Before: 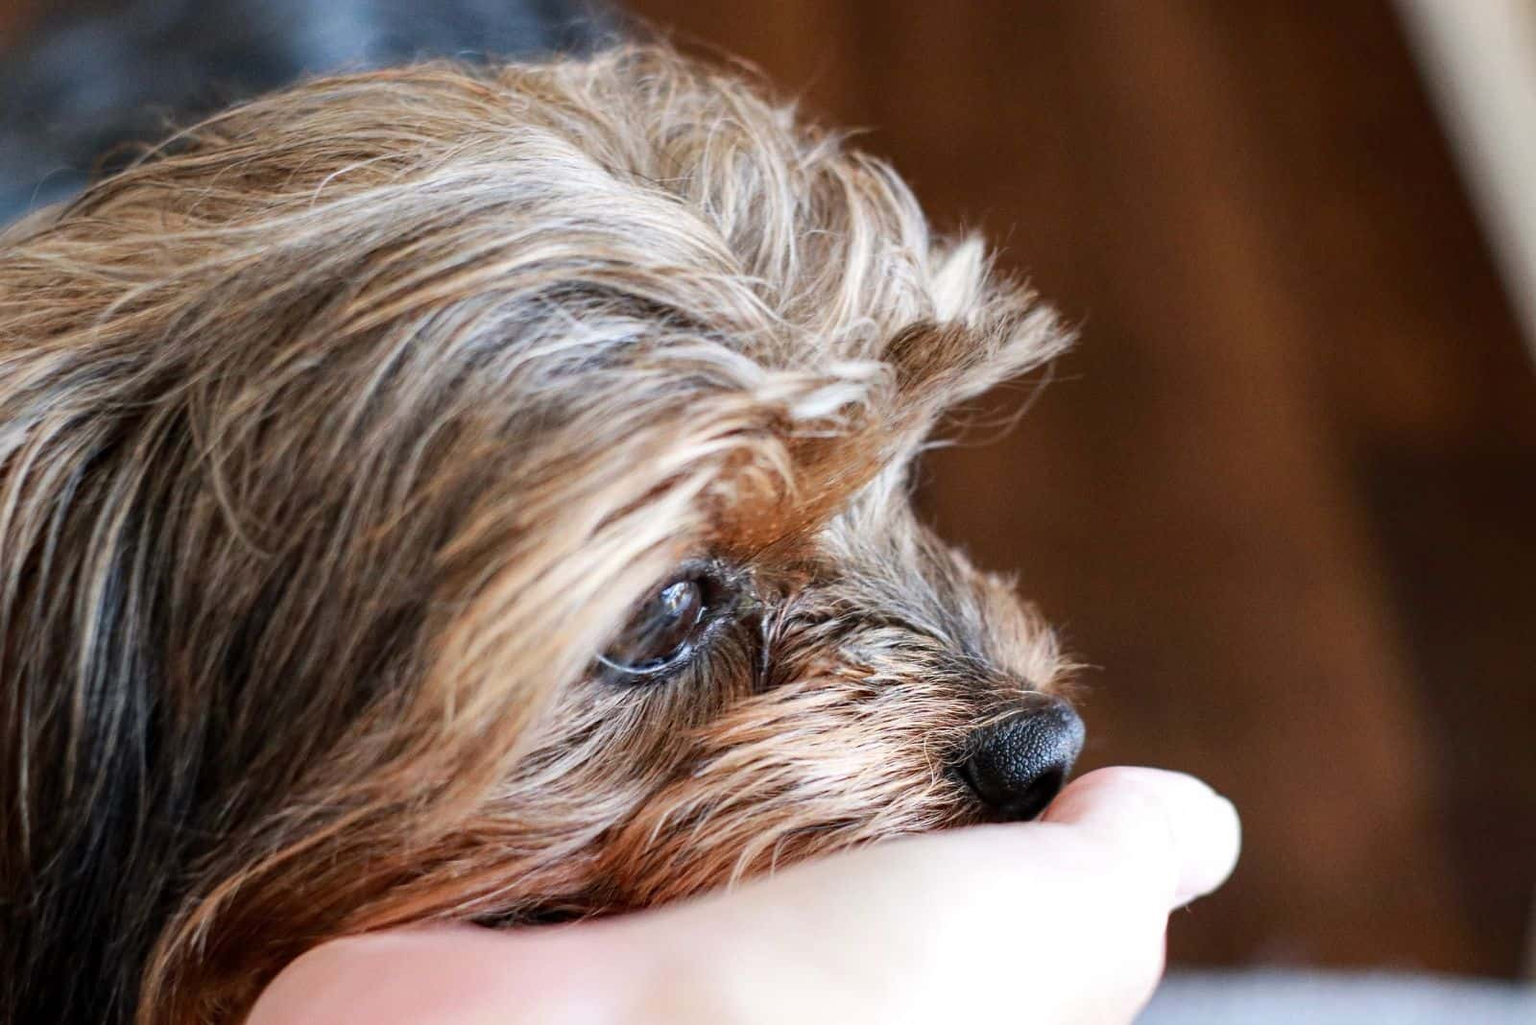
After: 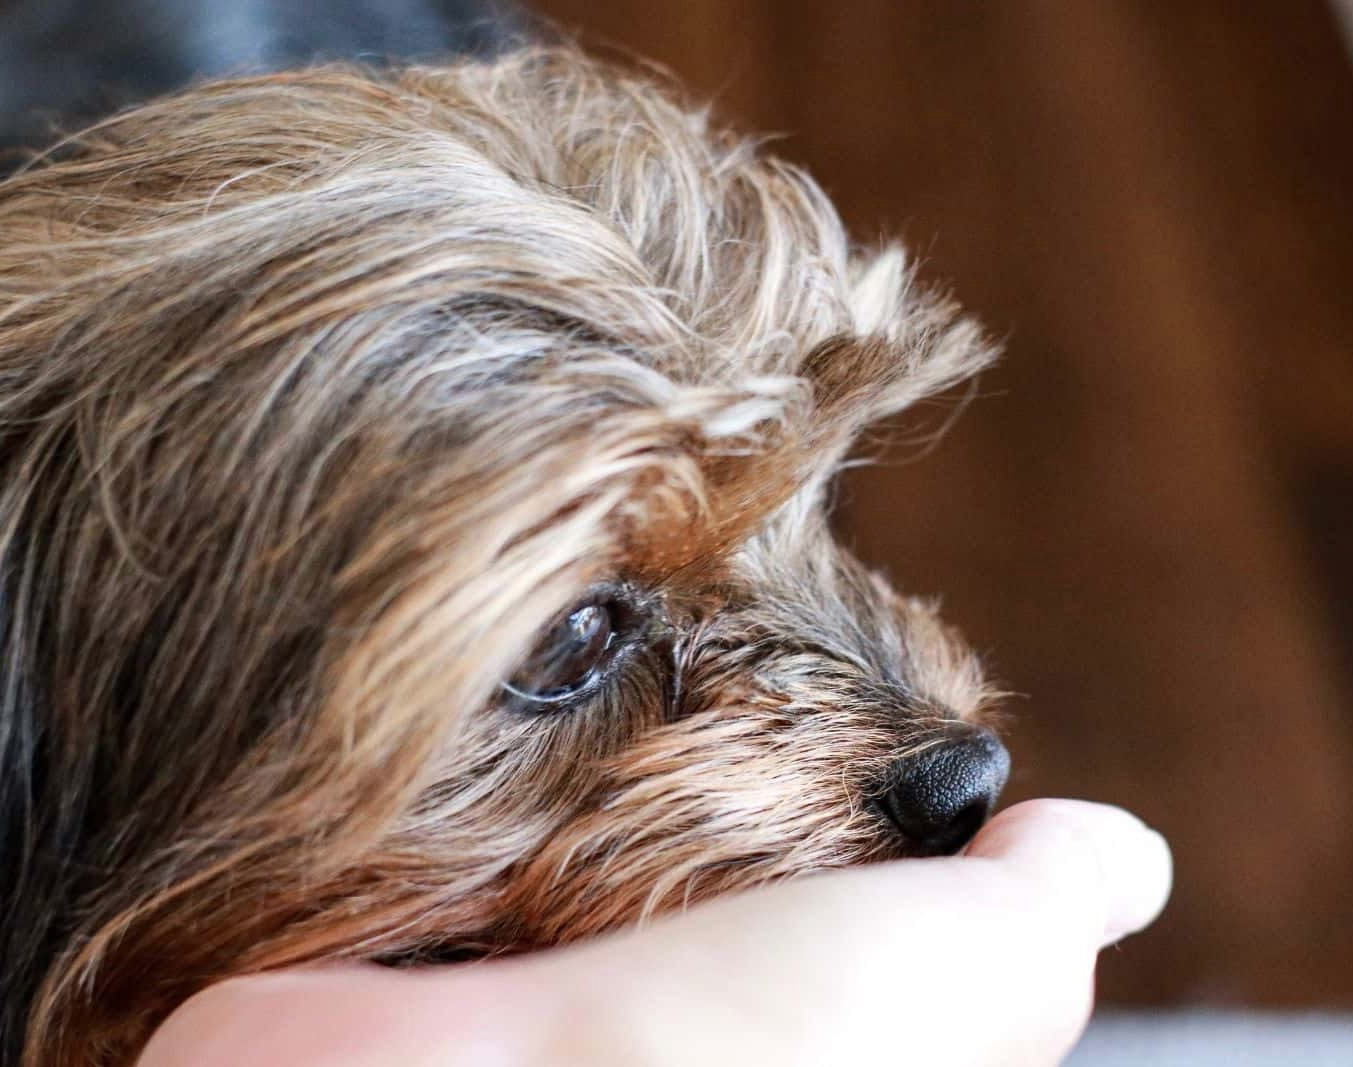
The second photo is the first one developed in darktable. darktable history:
crop: left 7.512%, right 7.869%
contrast brightness saturation: saturation -0.058
color calibration: illuminant same as pipeline (D50), adaptation XYZ, x 0.346, y 0.358, temperature 5015 K, saturation algorithm version 1 (2020)
